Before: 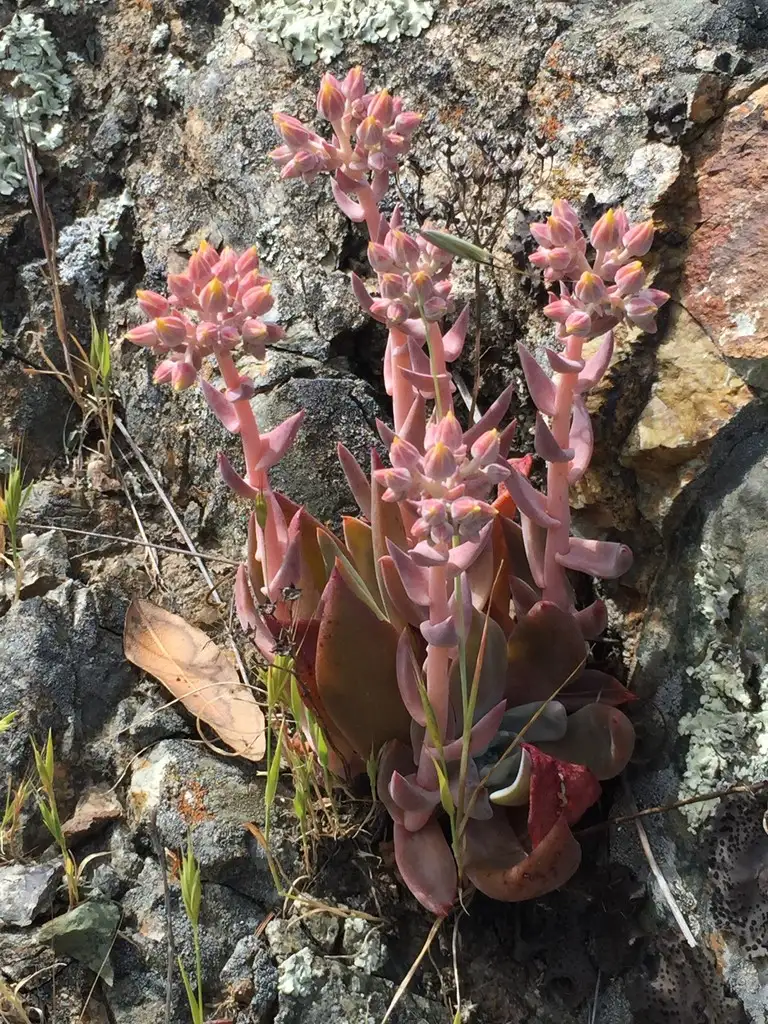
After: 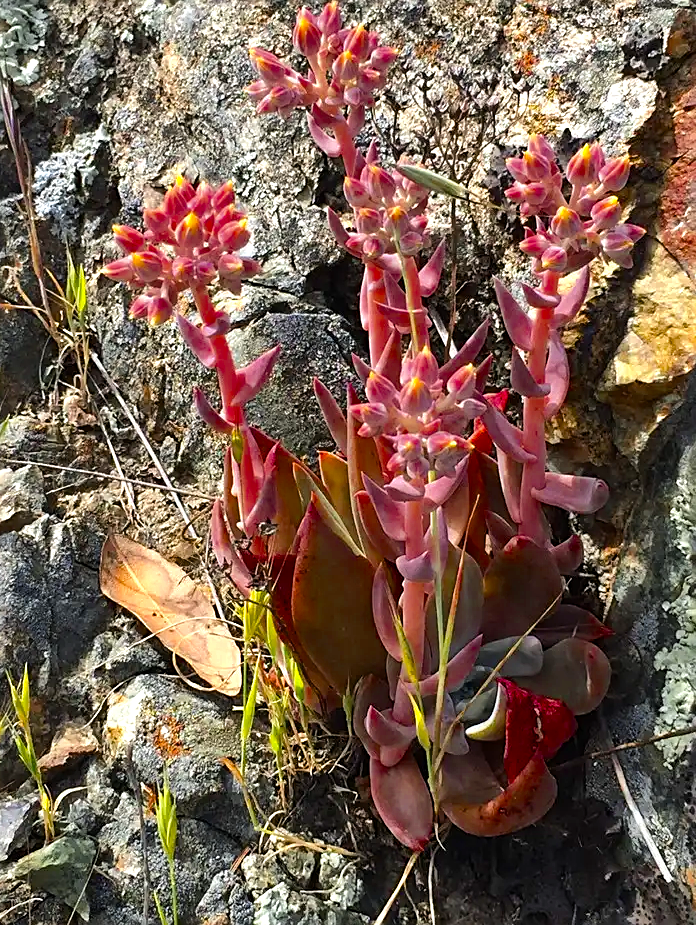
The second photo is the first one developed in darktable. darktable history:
color balance rgb: perceptual saturation grading › global saturation 25.435%, perceptual brilliance grading › mid-tones 10.317%, perceptual brilliance grading › shadows 15.555%, global vibrance 6.635%, contrast 13.329%, saturation formula JzAzBz (2021)
shadows and highlights: highlights color adjustment 0.682%, low approximation 0.01, soften with gaussian
color zones: curves: ch0 [(0.004, 0.305) (0.261, 0.623) (0.389, 0.399) (0.708, 0.571) (0.947, 0.34)]; ch1 [(0.025, 0.645) (0.229, 0.584) (0.326, 0.551) (0.484, 0.262) (0.757, 0.643)]
crop: left 3.186%, top 6.4%, right 6.092%, bottom 3.228%
sharpen: on, module defaults
